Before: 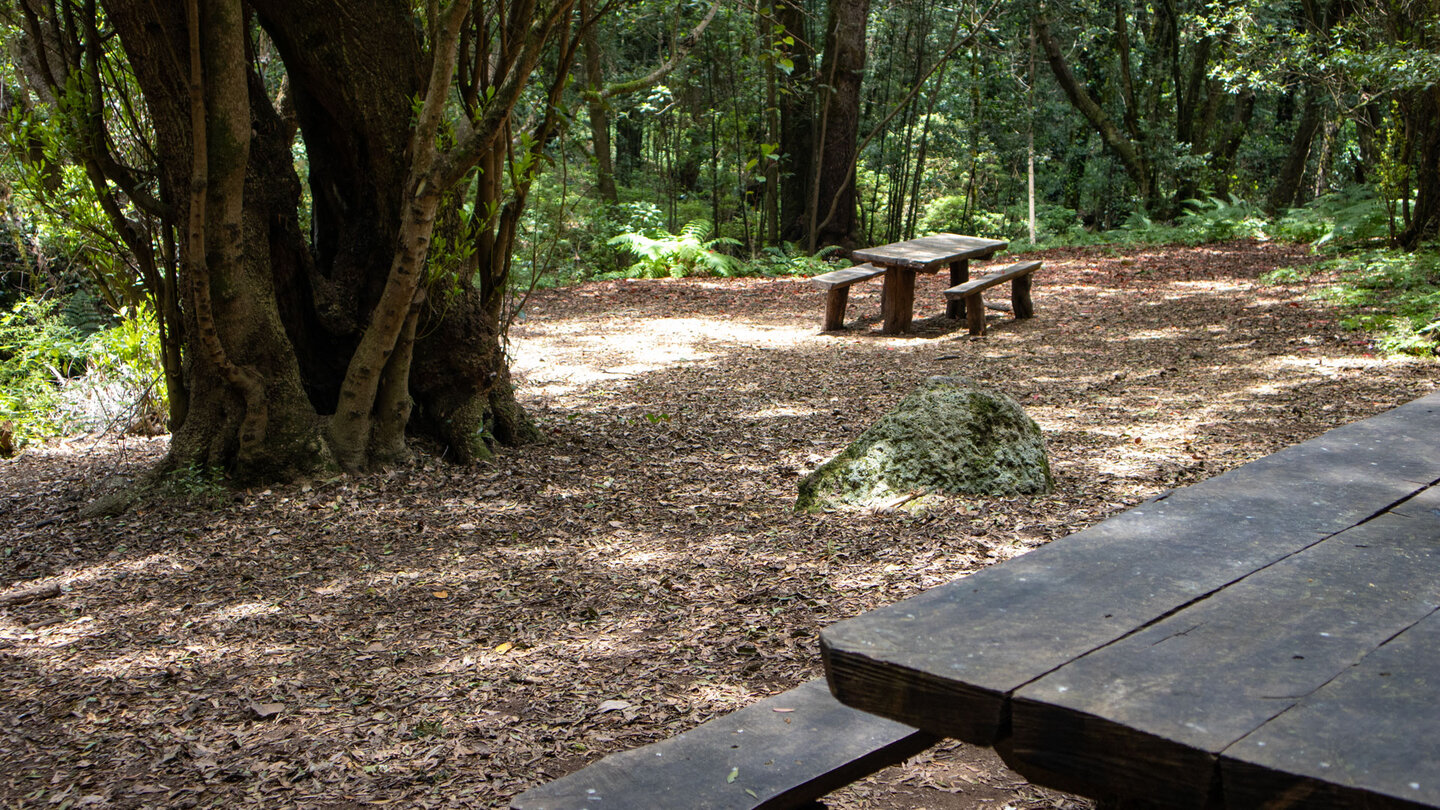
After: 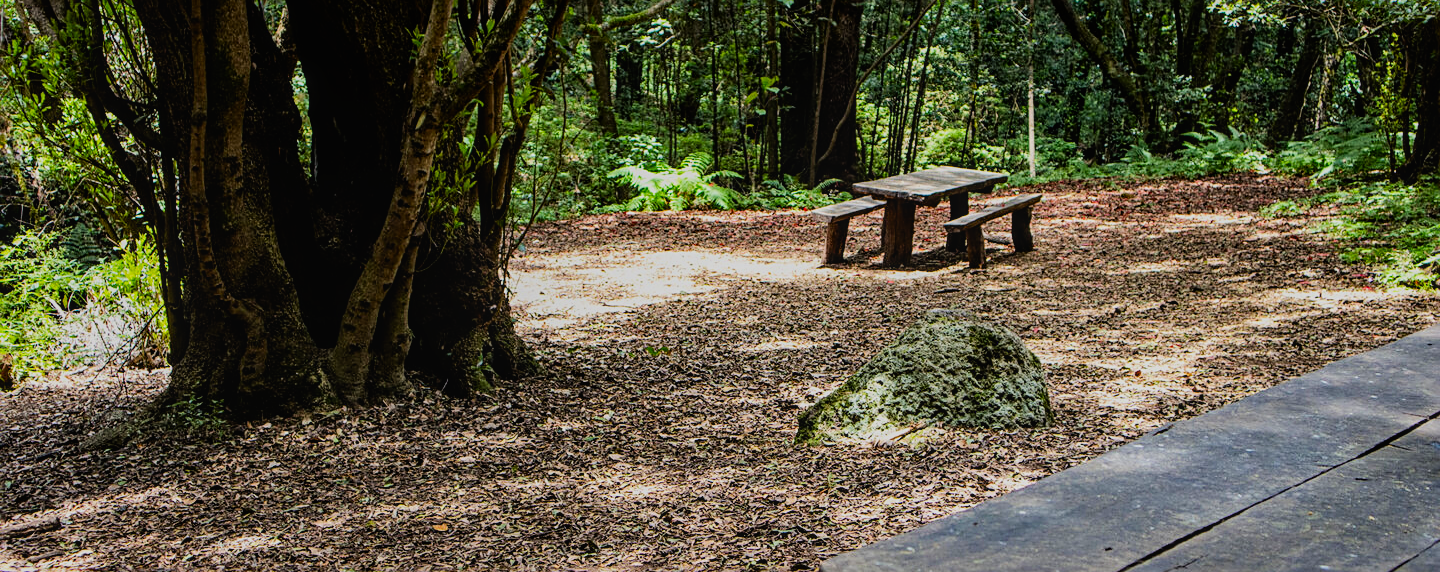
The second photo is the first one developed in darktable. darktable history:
tone equalizer: -8 EV -0.417 EV, -7 EV -0.389 EV, -6 EV -0.333 EV, -5 EV -0.222 EV, -3 EV 0.222 EV, -2 EV 0.333 EV, -1 EV 0.389 EV, +0 EV 0.417 EV, edges refinement/feathering 500, mask exposure compensation -1.57 EV, preserve details no
local contrast: detail 110%
contrast brightness saturation: brightness -0.02, saturation 0.35
filmic rgb: black relative exposure -7.32 EV, white relative exposure 5.09 EV, hardness 3.2
crop and rotate: top 8.293%, bottom 20.996%
sharpen: on, module defaults
